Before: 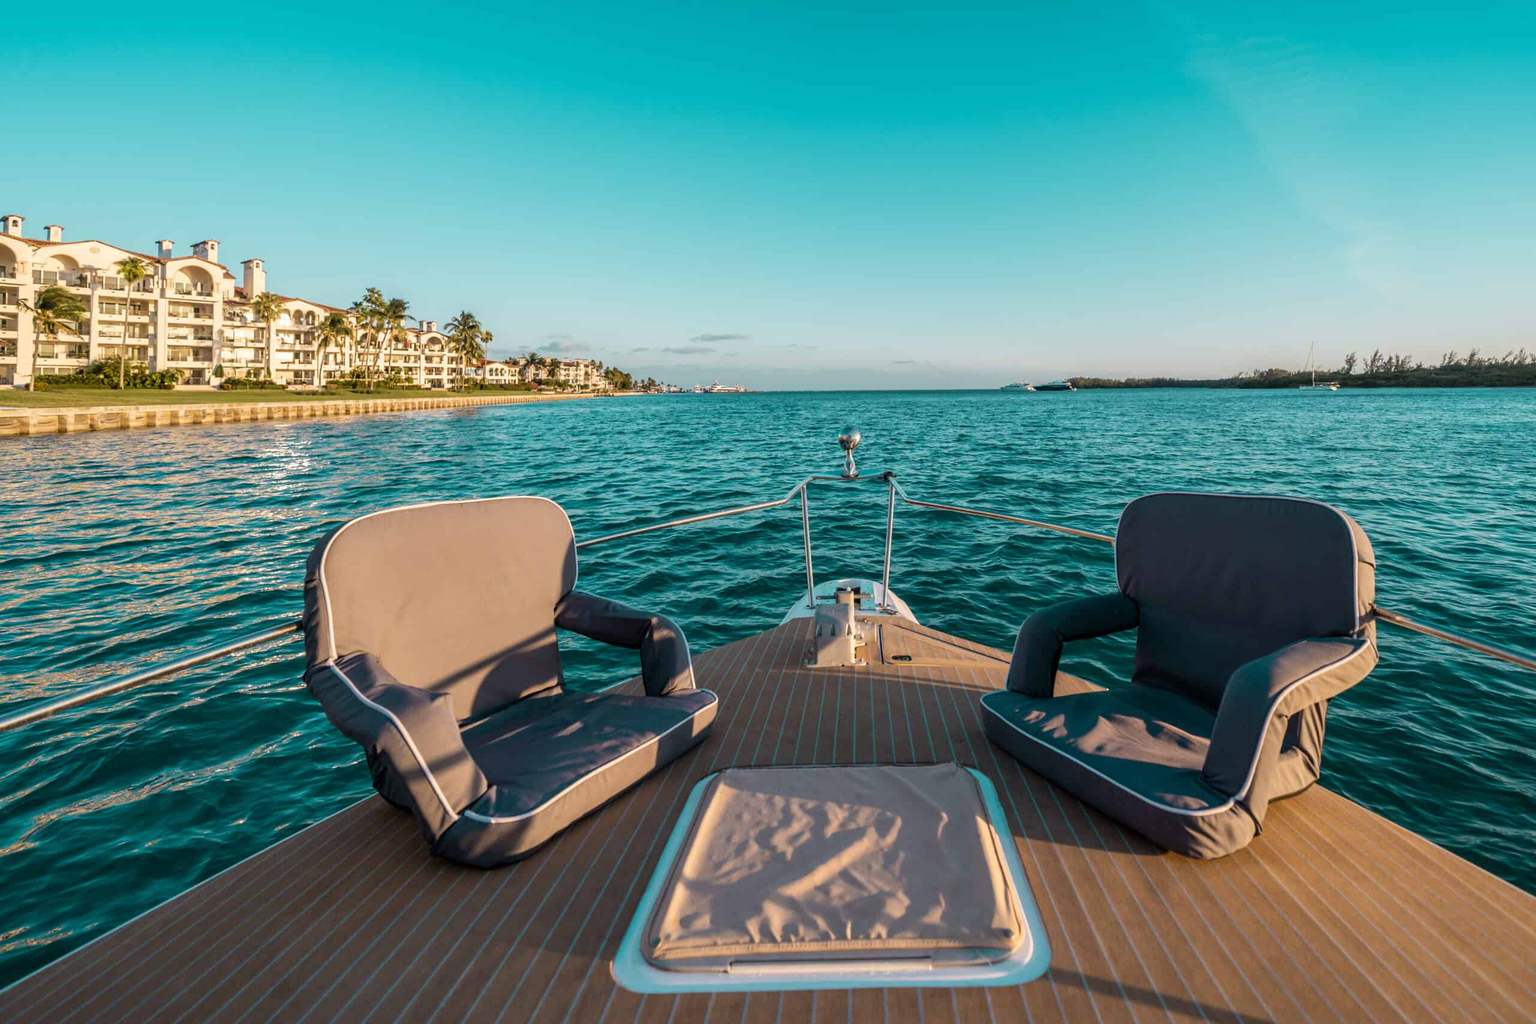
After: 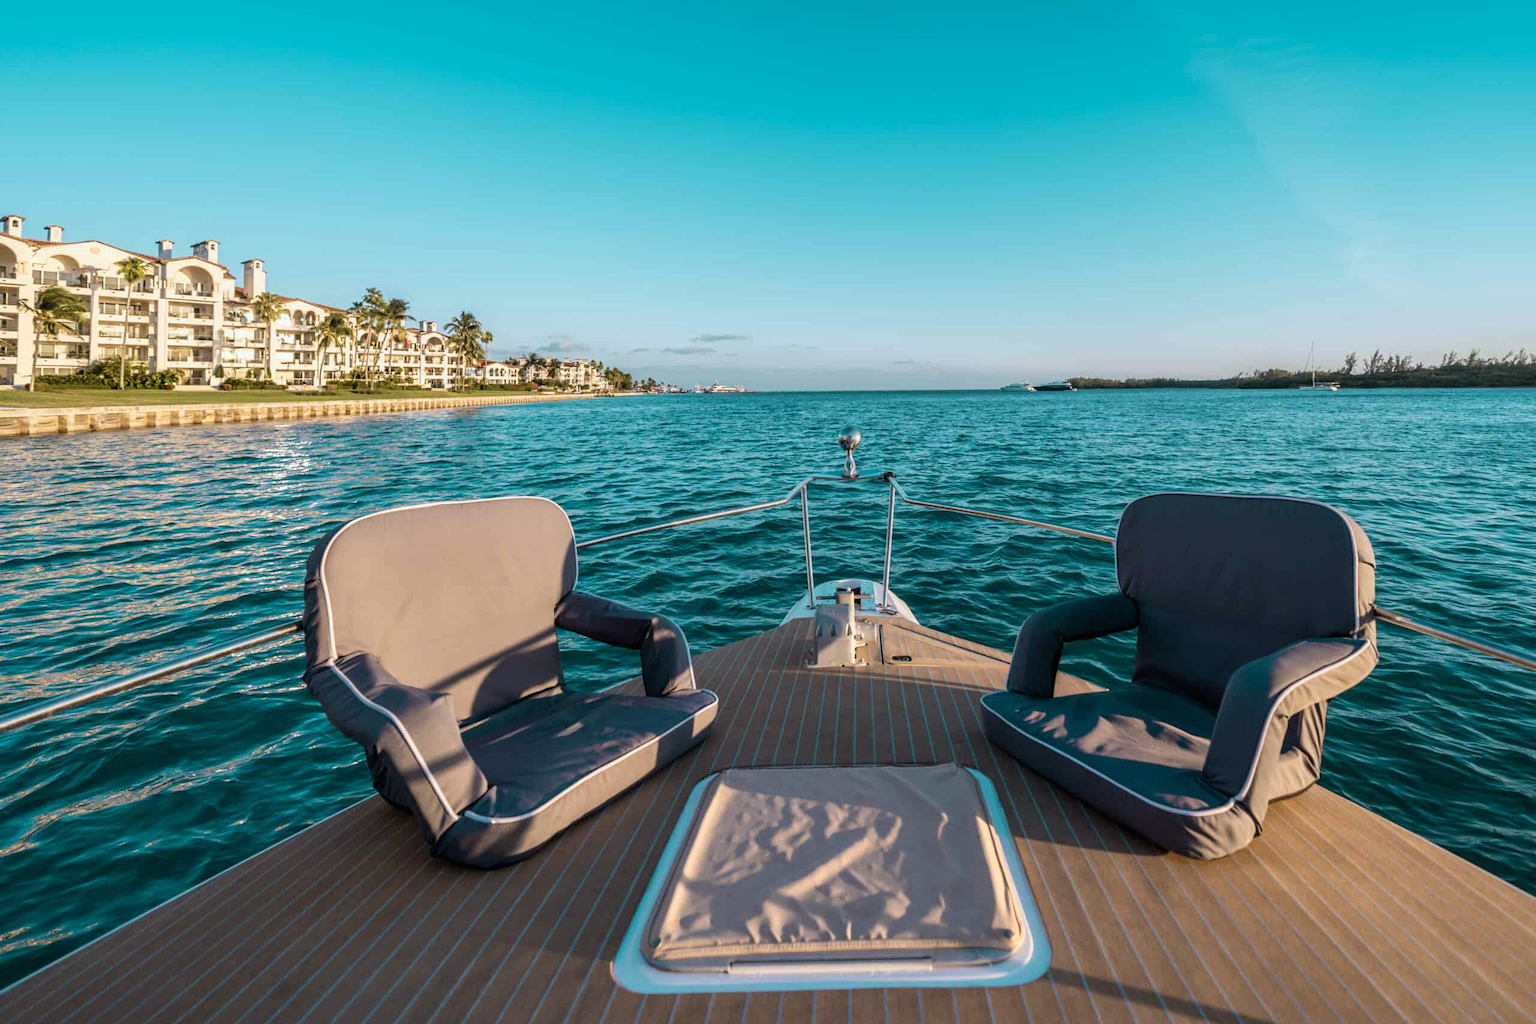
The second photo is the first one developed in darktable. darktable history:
color zones: curves: ch0 [(0, 0.558) (0.143, 0.559) (0.286, 0.529) (0.429, 0.505) (0.571, 0.5) (0.714, 0.5) (0.857, 0.5) (1, 0.558)]; ch1 [(0, 0.469) (0.01, 0.469) (0.12, 0.446) (0.248, 0.469) (0.5, 0.5) (0.748, 0.5) (0.99, 0.469) (1, 0.469)]
white balance: red 0.967, blue 1.049
